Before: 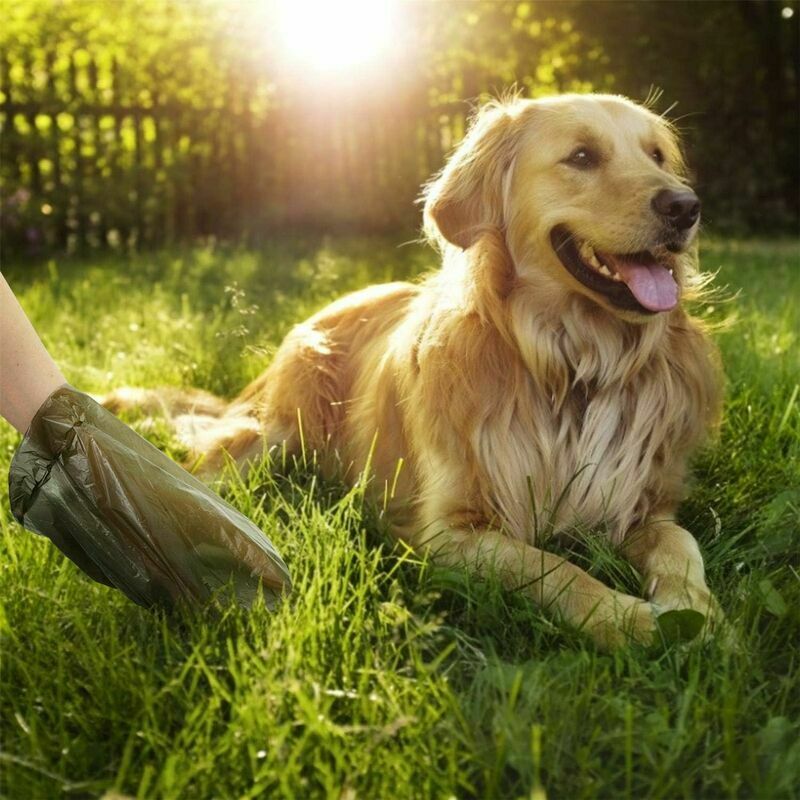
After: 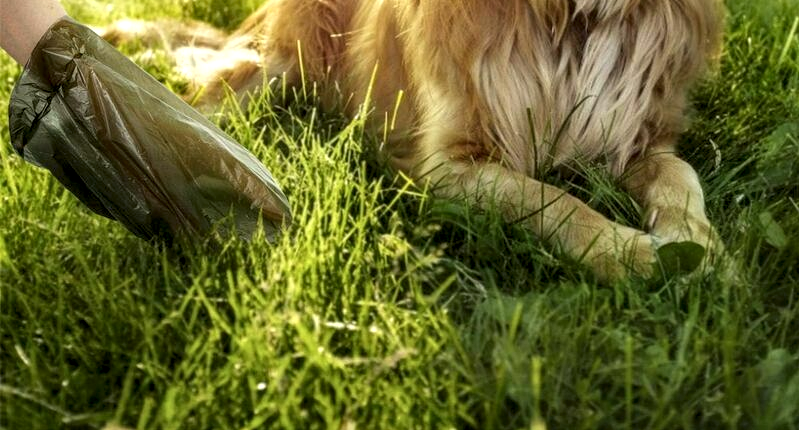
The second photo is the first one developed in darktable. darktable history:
crop and rotate: top 46.237%
exposure: exposure 0.014 EV, compensate highlight preservation false
local contrast: detail 150%
